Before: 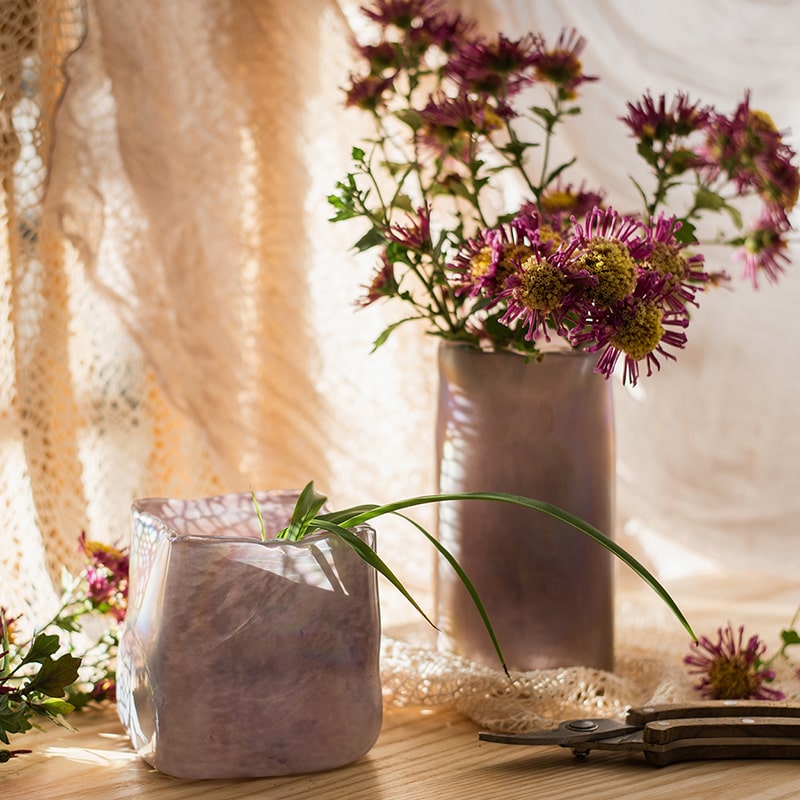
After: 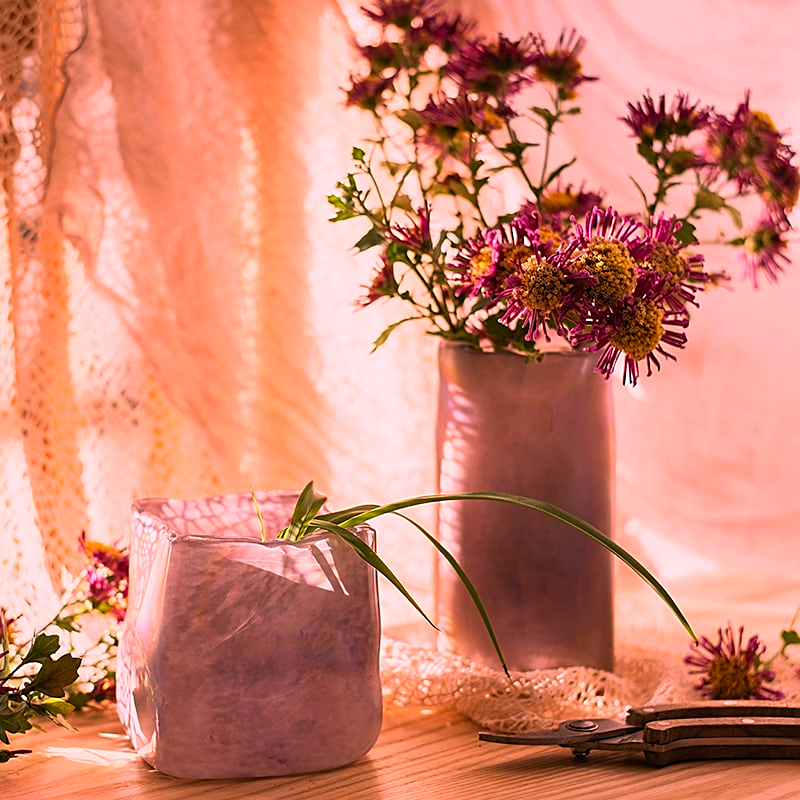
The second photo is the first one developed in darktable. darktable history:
white balance: red 1.188, blue 1.11
sharpen: on, module defaults
color correction: highlights a* 21.16, highlights b* 19.61
